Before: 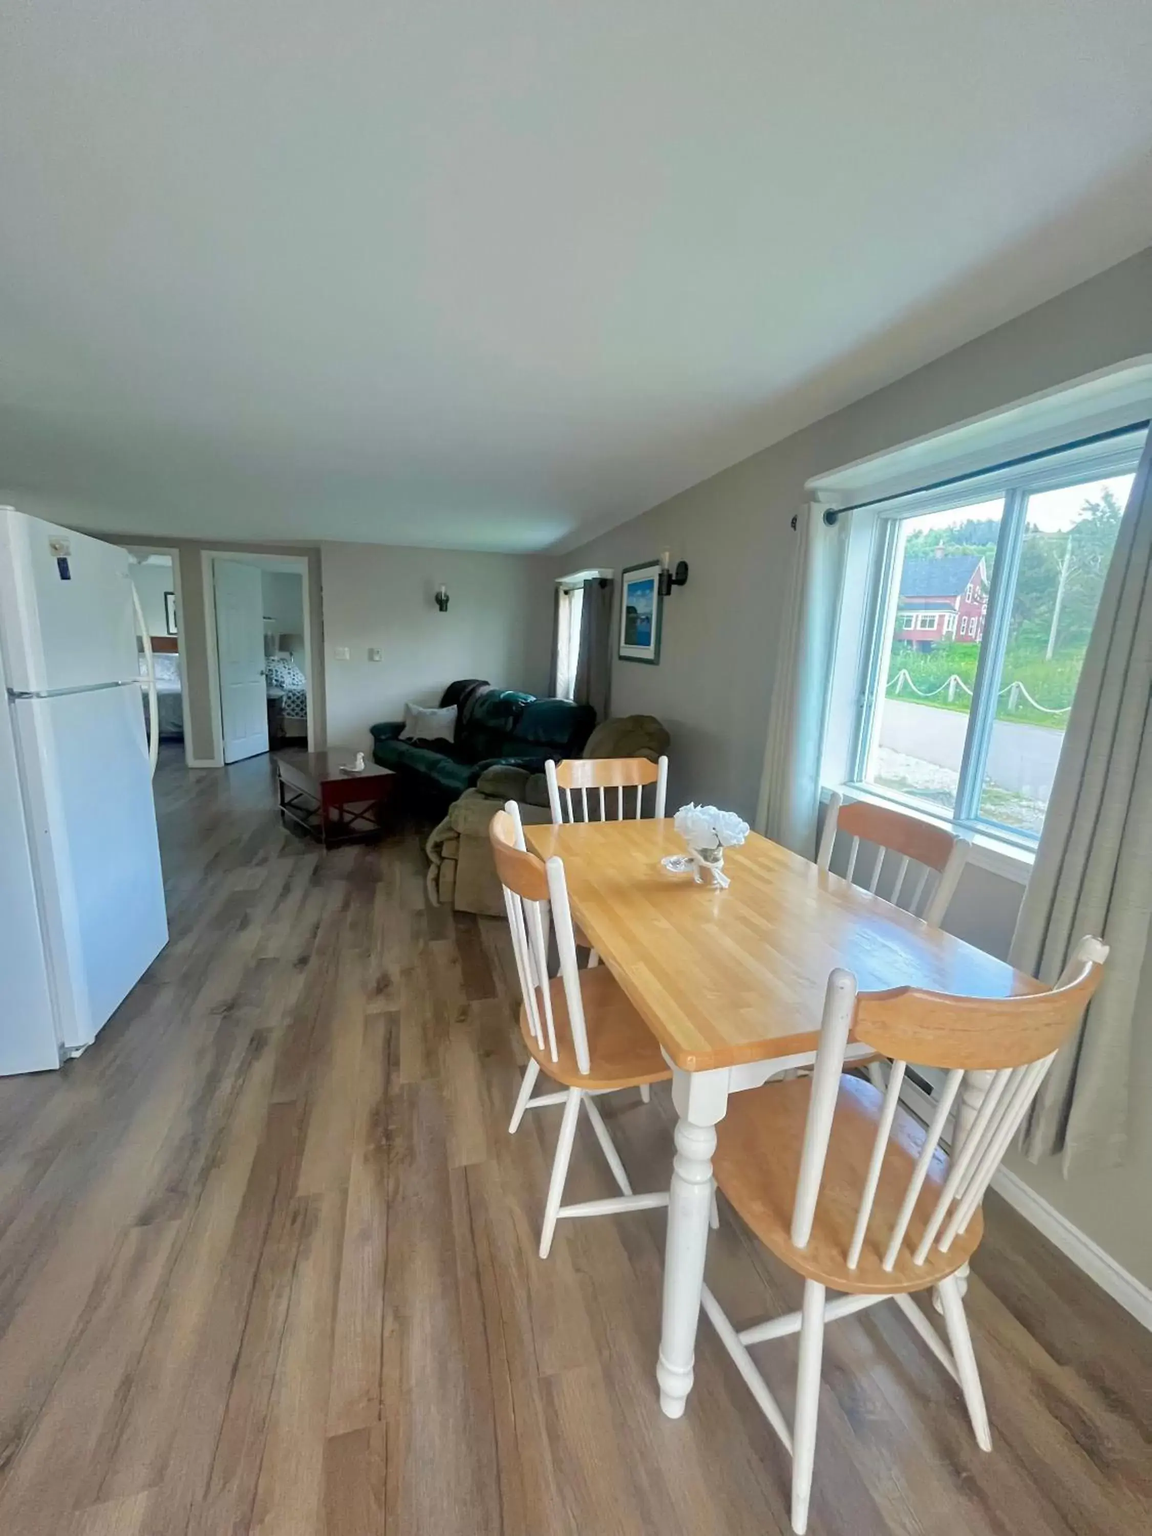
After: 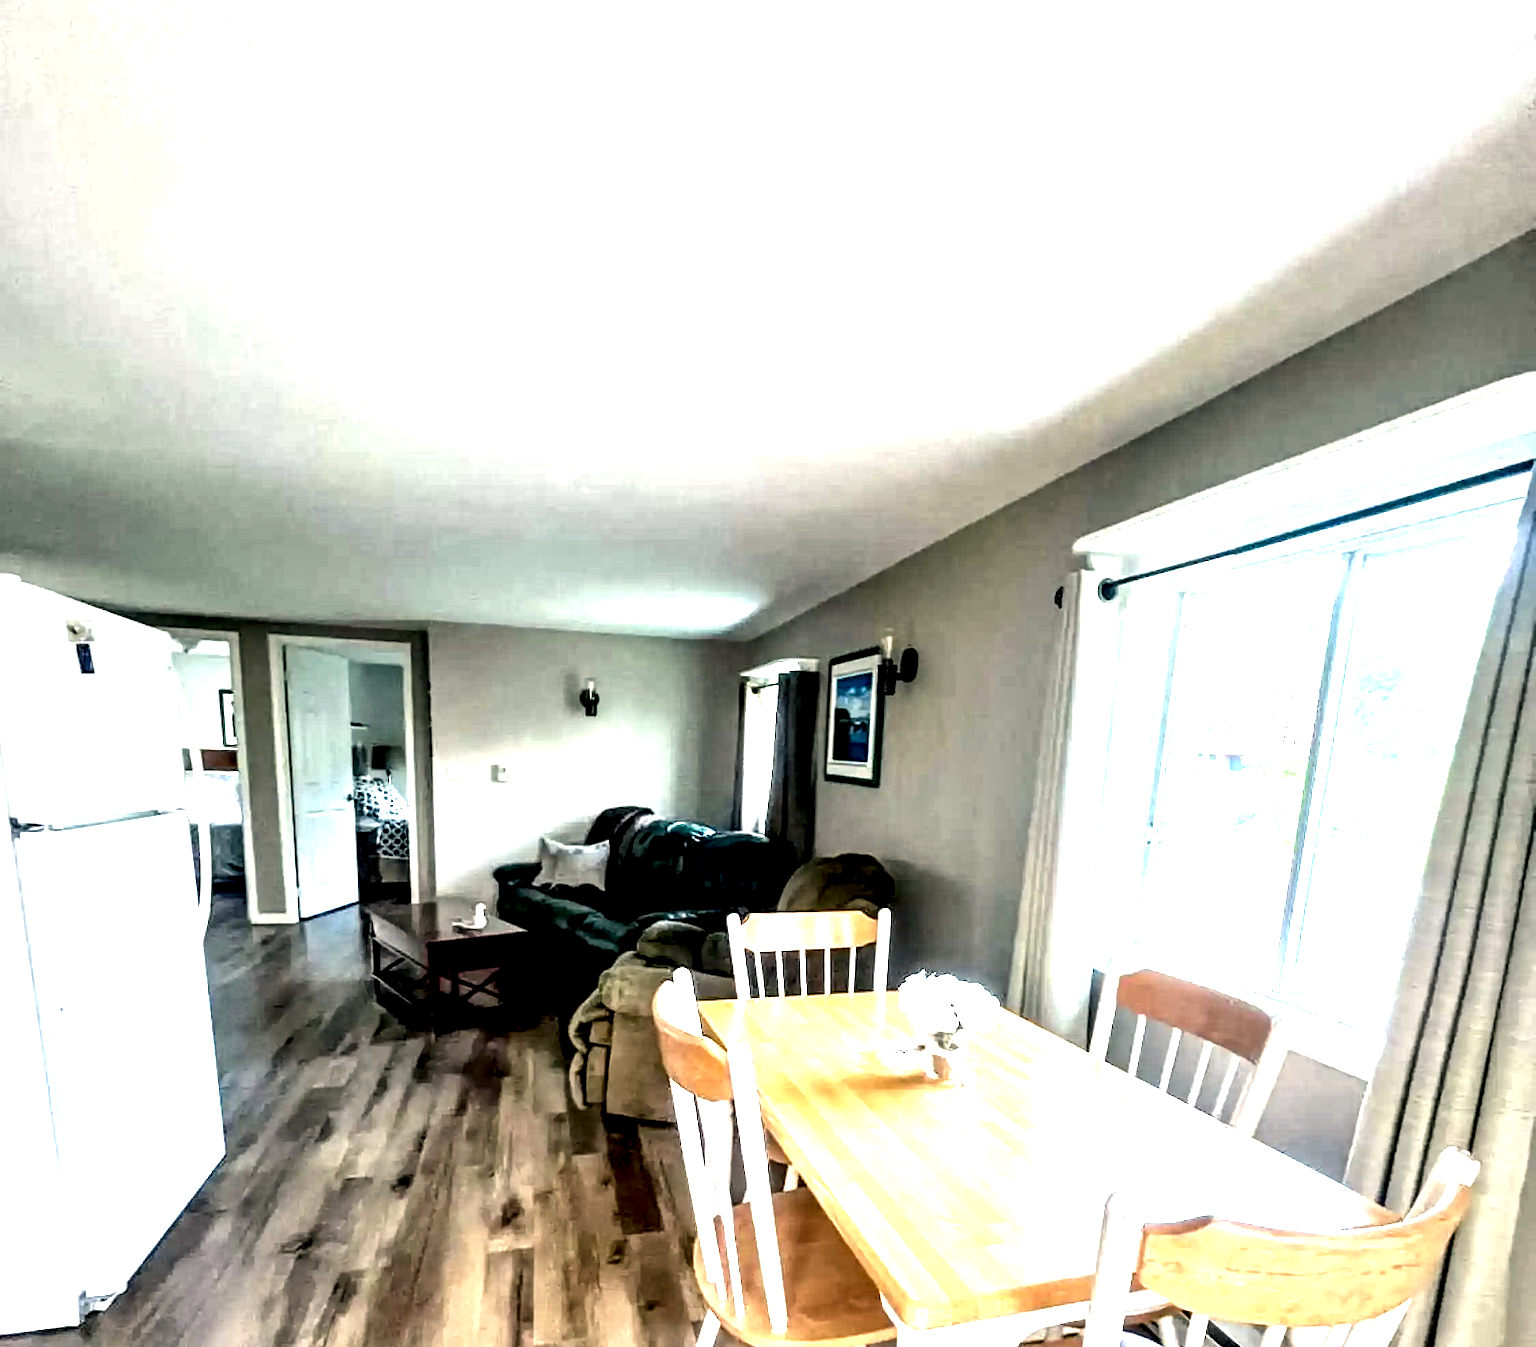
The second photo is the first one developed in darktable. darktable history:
crop and rotate: top 4.876%, bottom 29.292%
exposure: black level correction 0, exposure 1.445 EV, compensate highlight preservation false
color correction: highlights a* 3.92, highlights b* 5.07
local contrast: highlights 115%, shadows 41%, detail 294%
